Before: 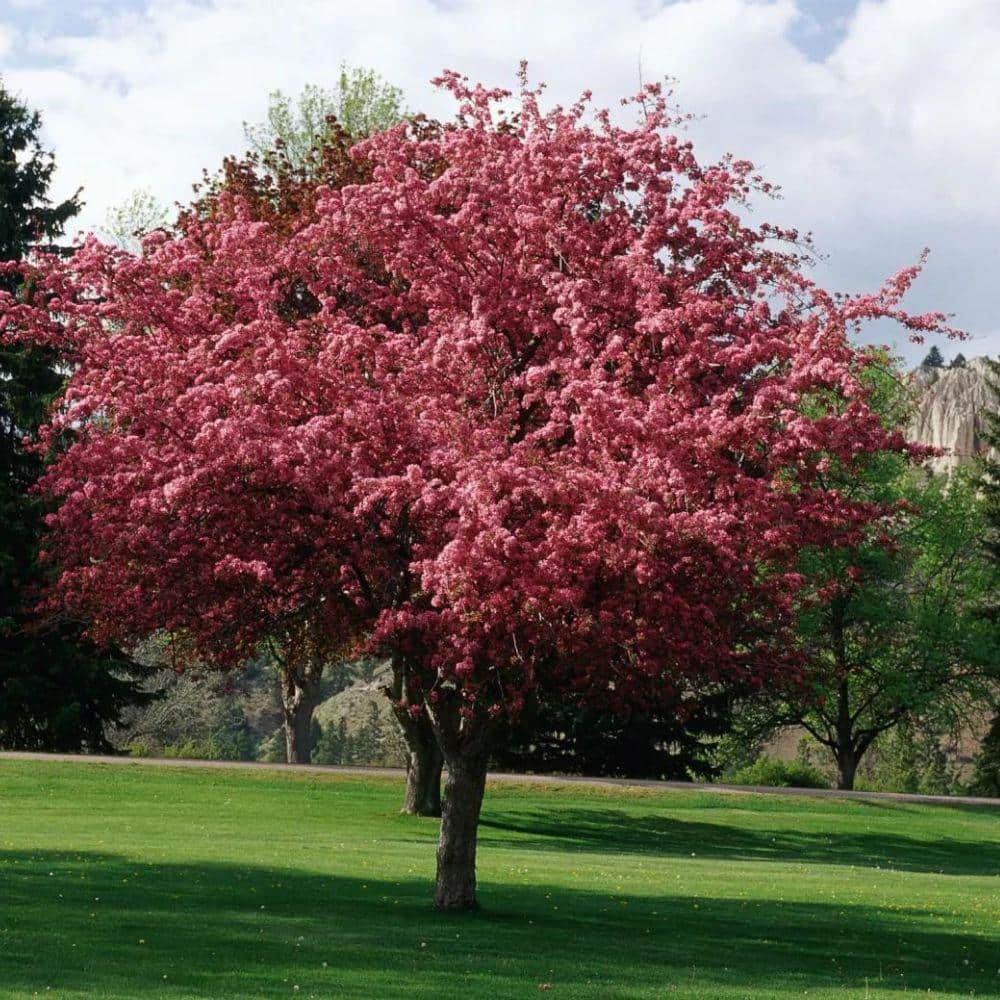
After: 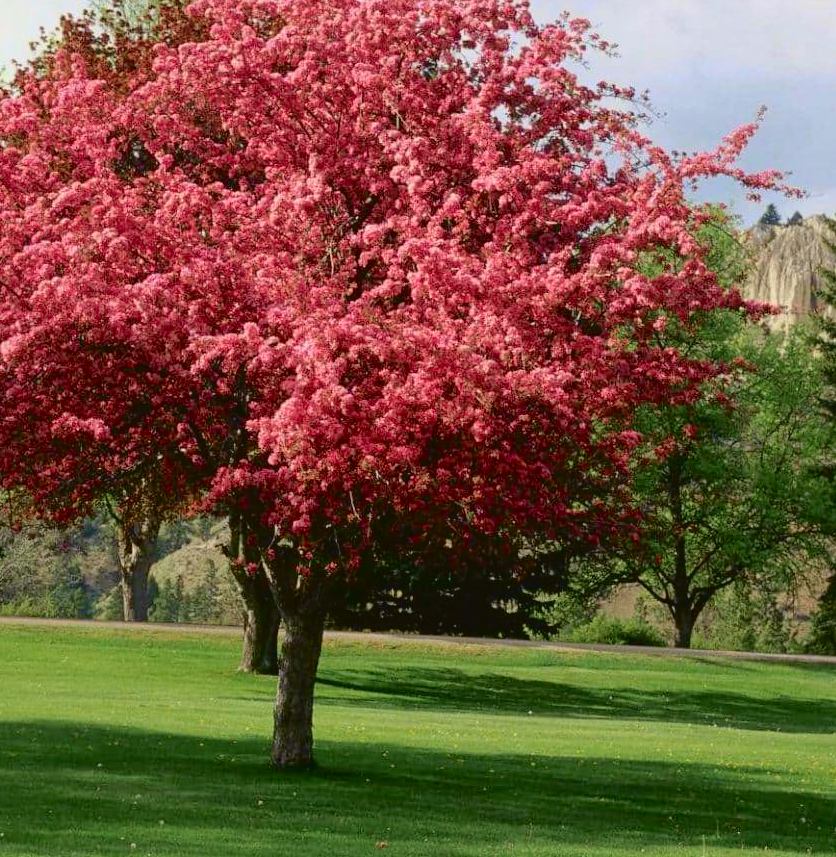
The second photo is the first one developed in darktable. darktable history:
crop: left 16.315%, top 14.246%
contrast brightness saturation: saturation 0.13
shadows and highlights: on, module defaults
tone curve: curves: ch0 [(0, 0.021) (0.049, 0.044) (0.152, 0.14) (0.328, 0.377) (0.473, 0.543) (0.641, 0.705) (0.85, 0.894) (1, 0.969)]; ch1 [(0, 0) (0.302, 0.331) (0.427, 0.433) (0.472, 0.47) (0.502, 0.503) (0.527, 0.521) (0.564, 0.58) (0.614, 0.626) (0.677, 0.701) (0.859, 0.885) (1, 1)]; ch2 [(0, 0) (0.33, 0.301) (0.447, 0.44) (0.487, 0.496) (0.502, 0.516) (0.535, 0.563) (0.565, 0.593) (0.618, 0.628) (1, 1)], color space Lab, independent channels, preserve colors none
